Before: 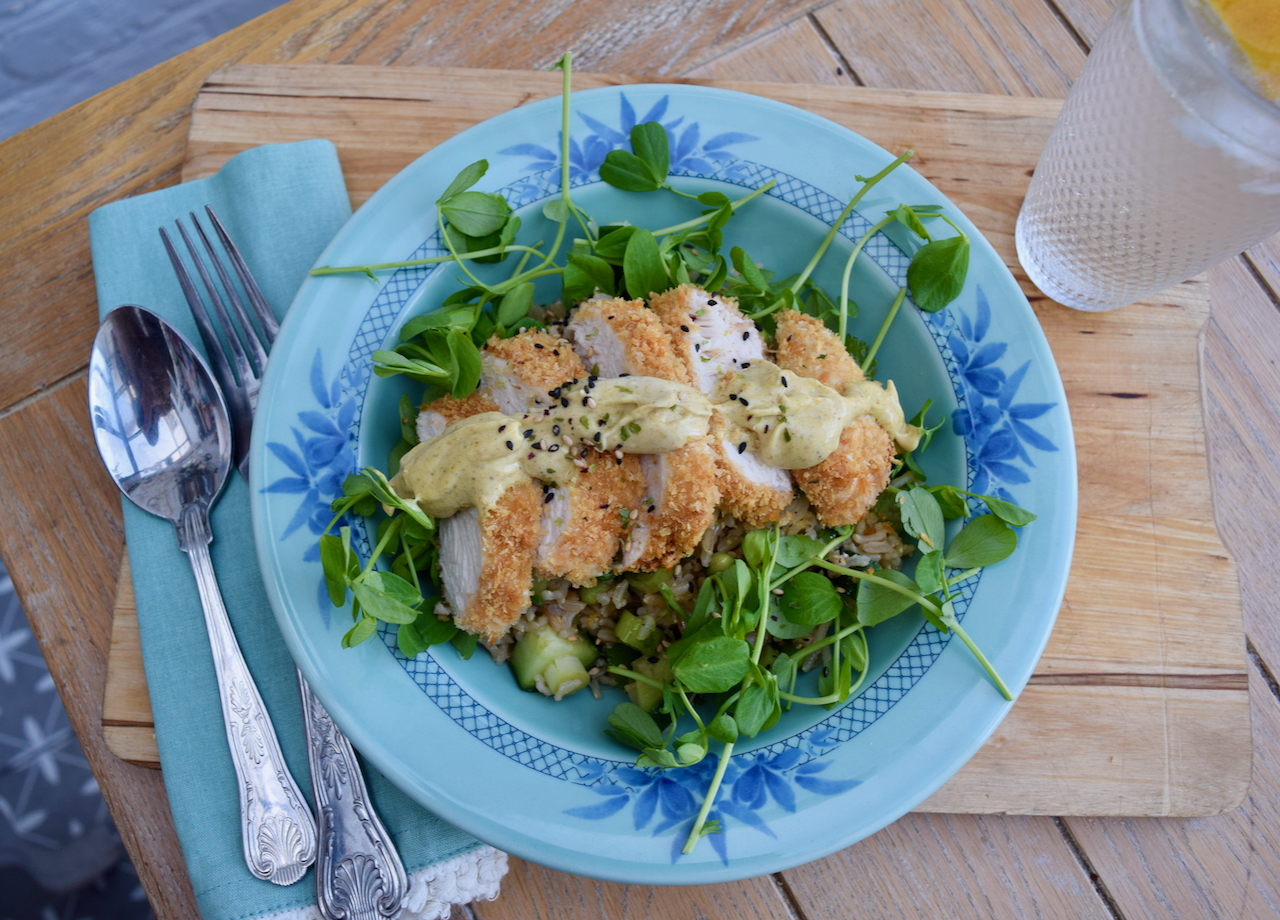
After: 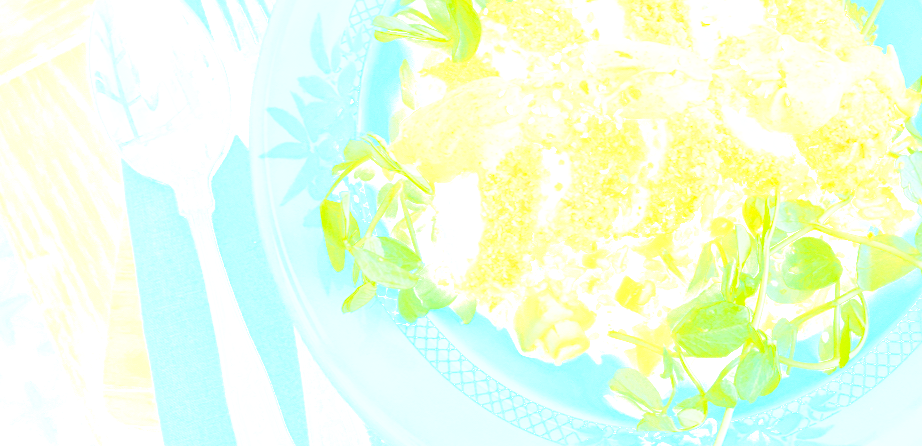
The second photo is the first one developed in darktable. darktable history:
crop: top 36.498%, right 27.964%, bottom 14.995%
velvia: on, module defaults
base curve: curves: ch0 [(0, 0) (0.028, 0.03) (0.121, 0.232) (0.46, 0.748) (0.859, 0.968) (1, 1)], preserve colors none
white balance: emerald 1
sharpen: on, module defaults
bloom: size 85%, threshold 5%, strength 85%
contrast brightness saturation: brightness 0.09, saturation 0.19
exposure: black level correction 0, exposure 0.7 EV, compensate exposure bias true, compensate highlight preservation false
